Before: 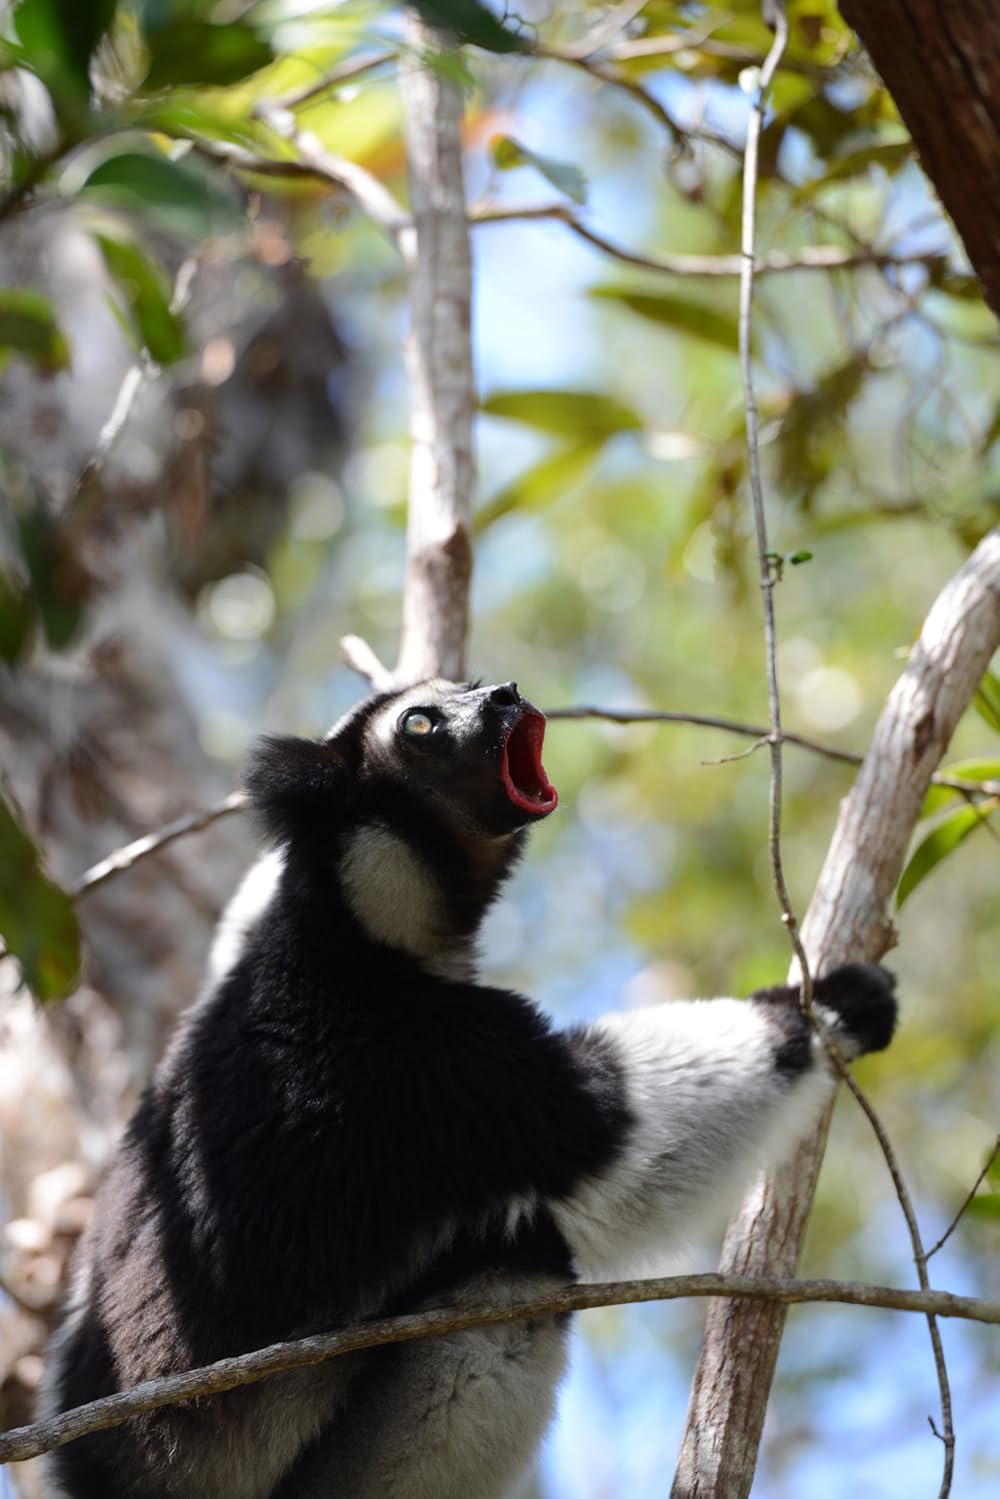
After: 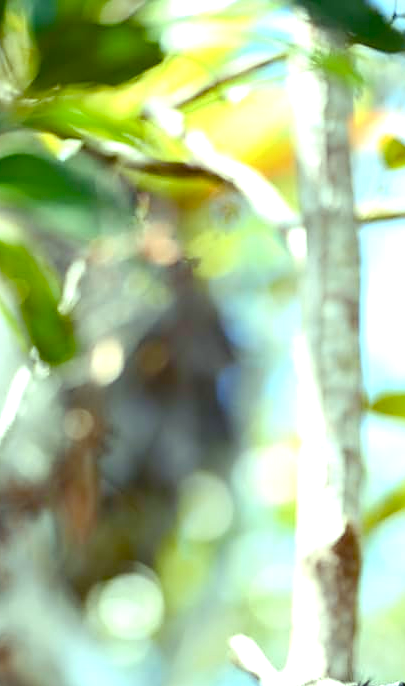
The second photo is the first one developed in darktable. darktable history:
sharpen: radius 1.869, amount 0.394, threshold 1.141
exposure: exposure 0.768 EV, compensate highlight preservation false
color balance rgb: shadows lift › chroma 2.051%, shadows lift › hue 219.71°, power › hue 60.18°, highlights gain › luminance 15.157%, highlights gain › chroma 6.901%, highlights gain › hue 128.56°, perceptual saturation grading › global saturation 20%, perceptual saturation grading › highlights -25.618%, perceptual saturation grading › shadows 50.052%, global vibrance 20%
crop and rotate: left 11.19%, top 0.058%, right 48.228%, bottom 54.16%
